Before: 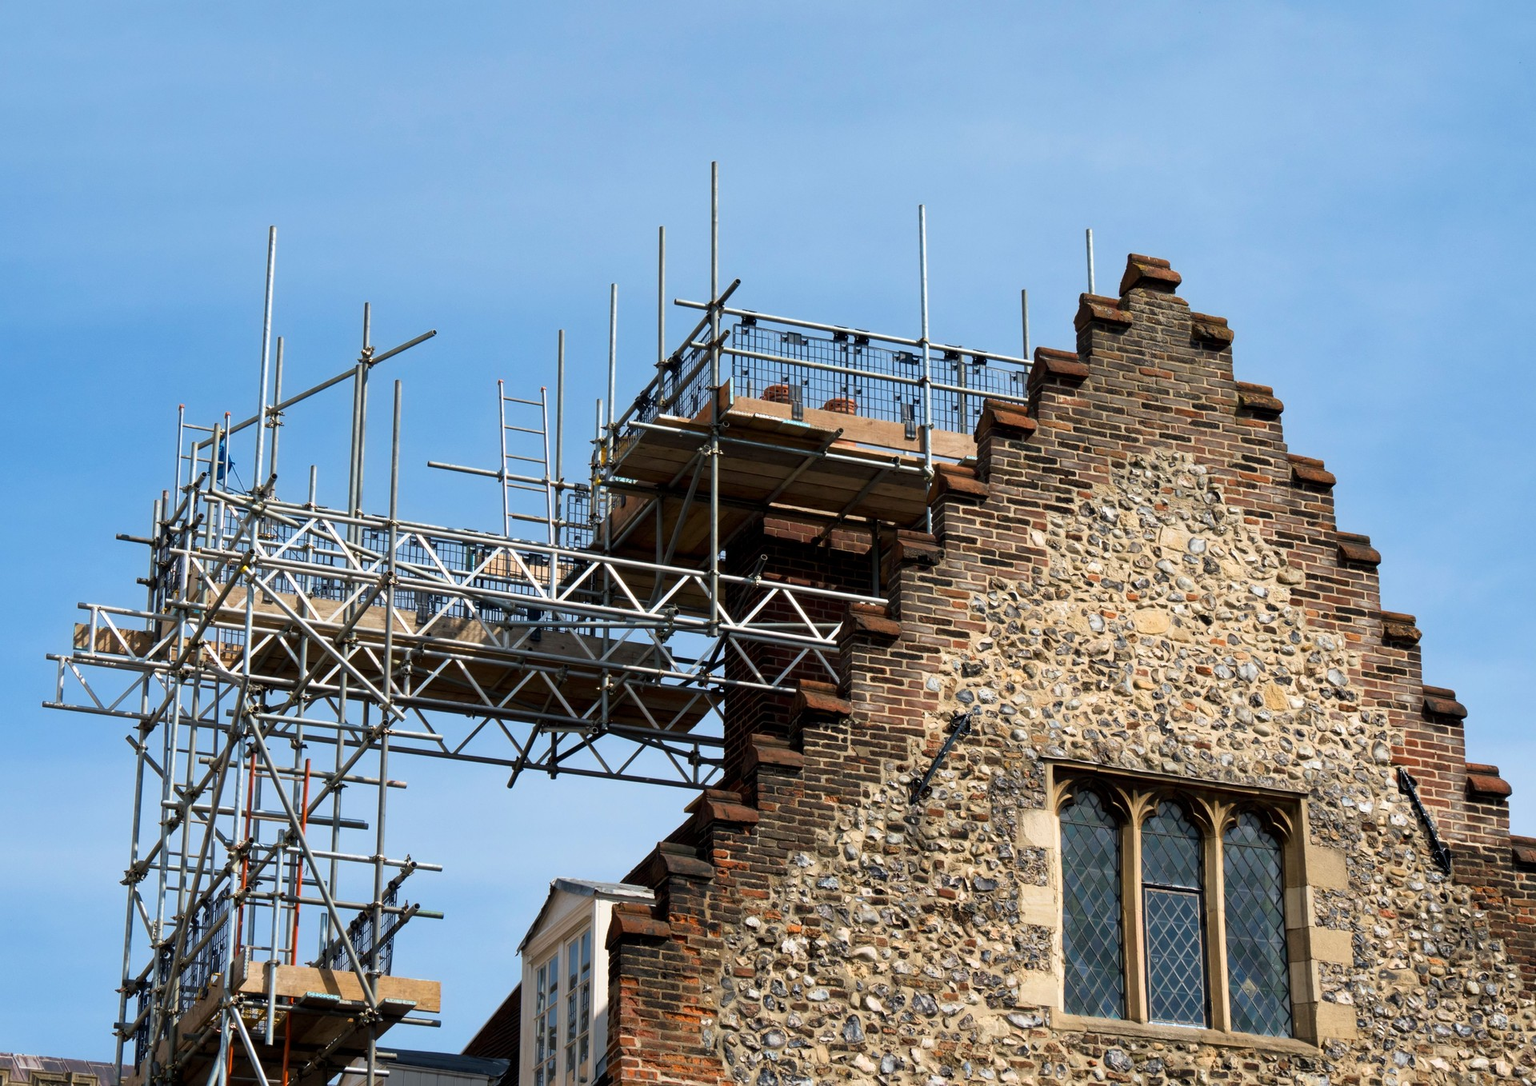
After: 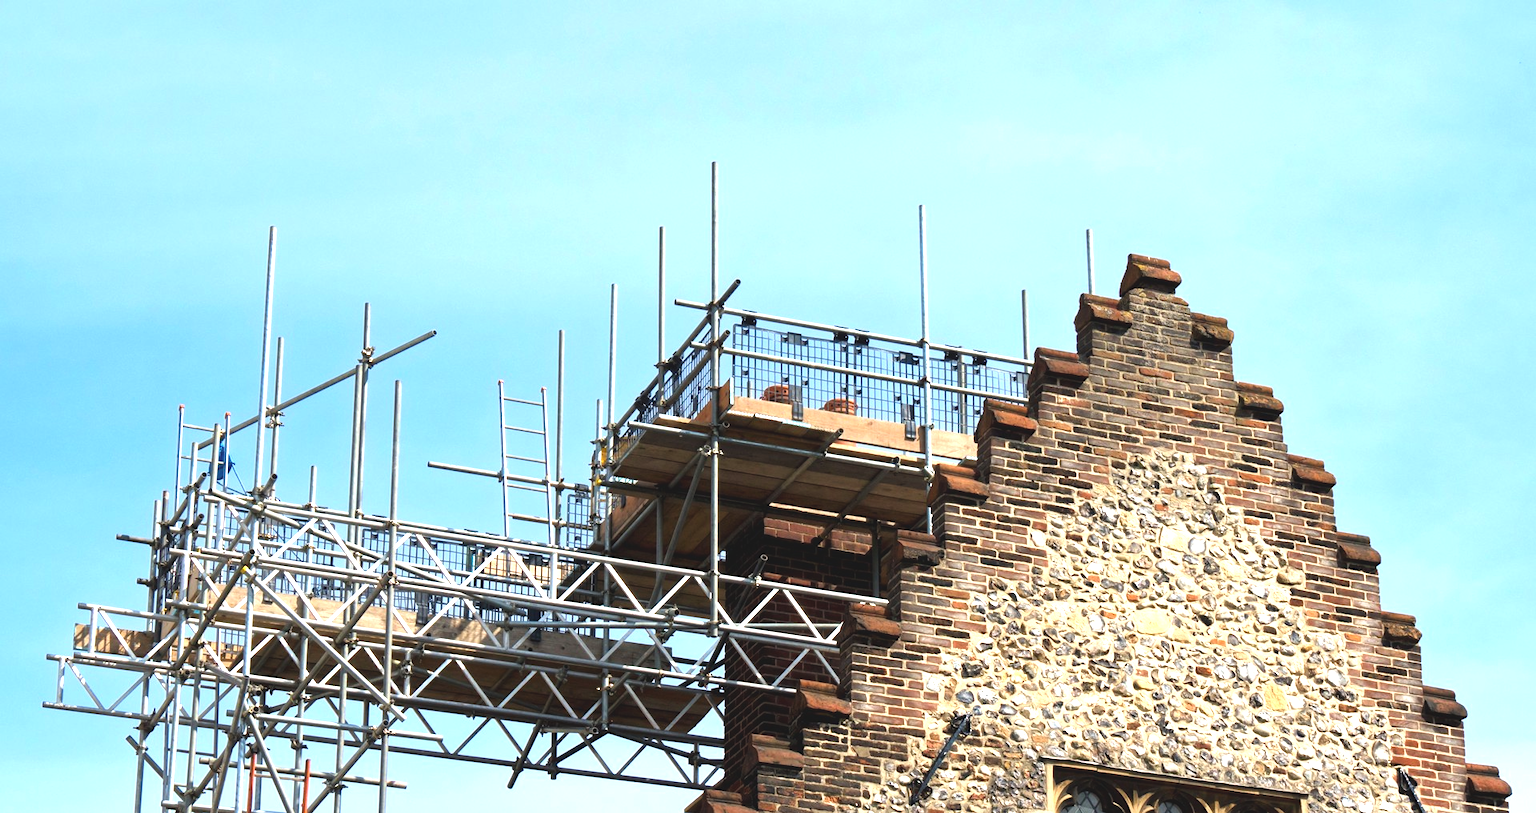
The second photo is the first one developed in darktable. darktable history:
exposure: black level correction -0.005, exposure 1.006 EV, compensate highlight preservation false
crop: bottom 24.629%
